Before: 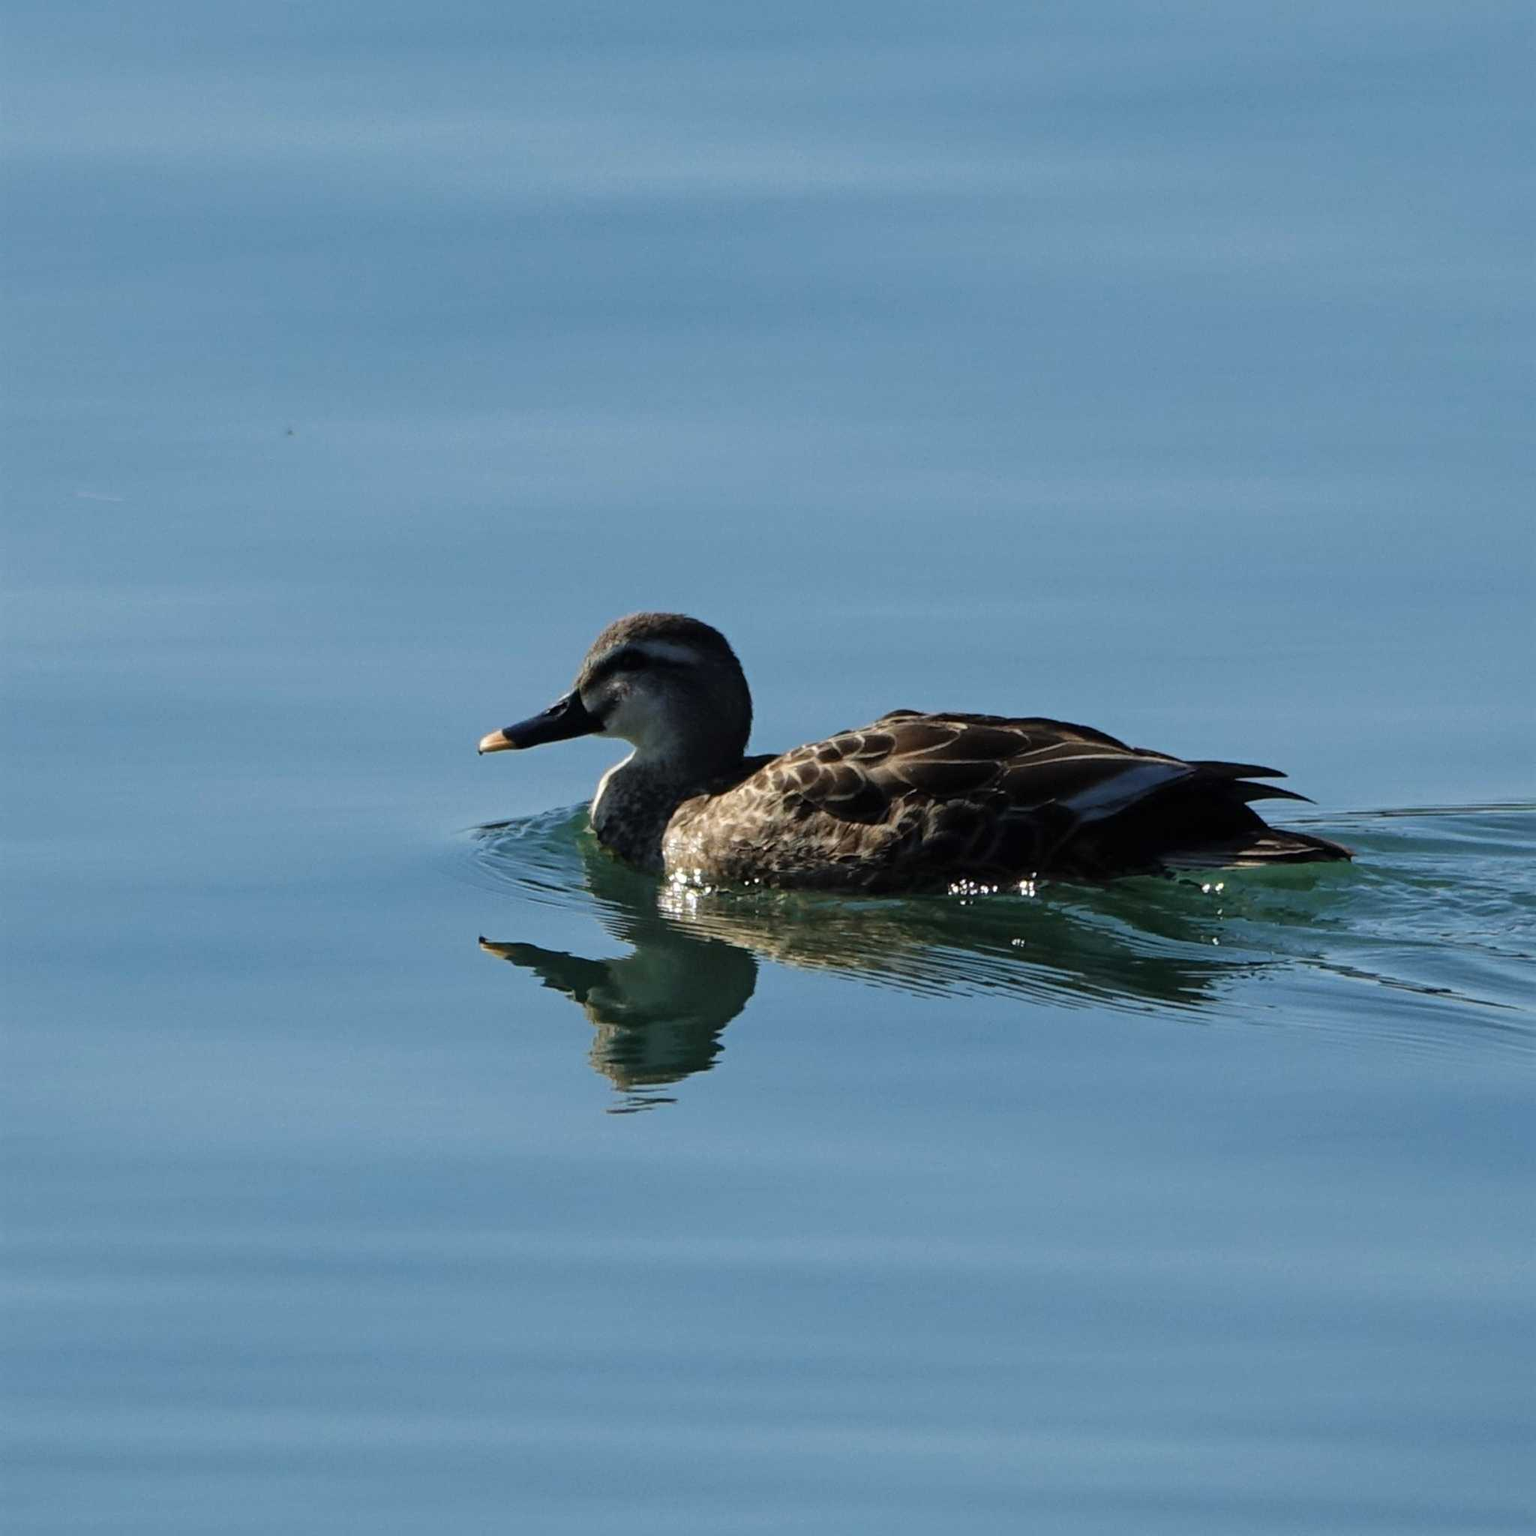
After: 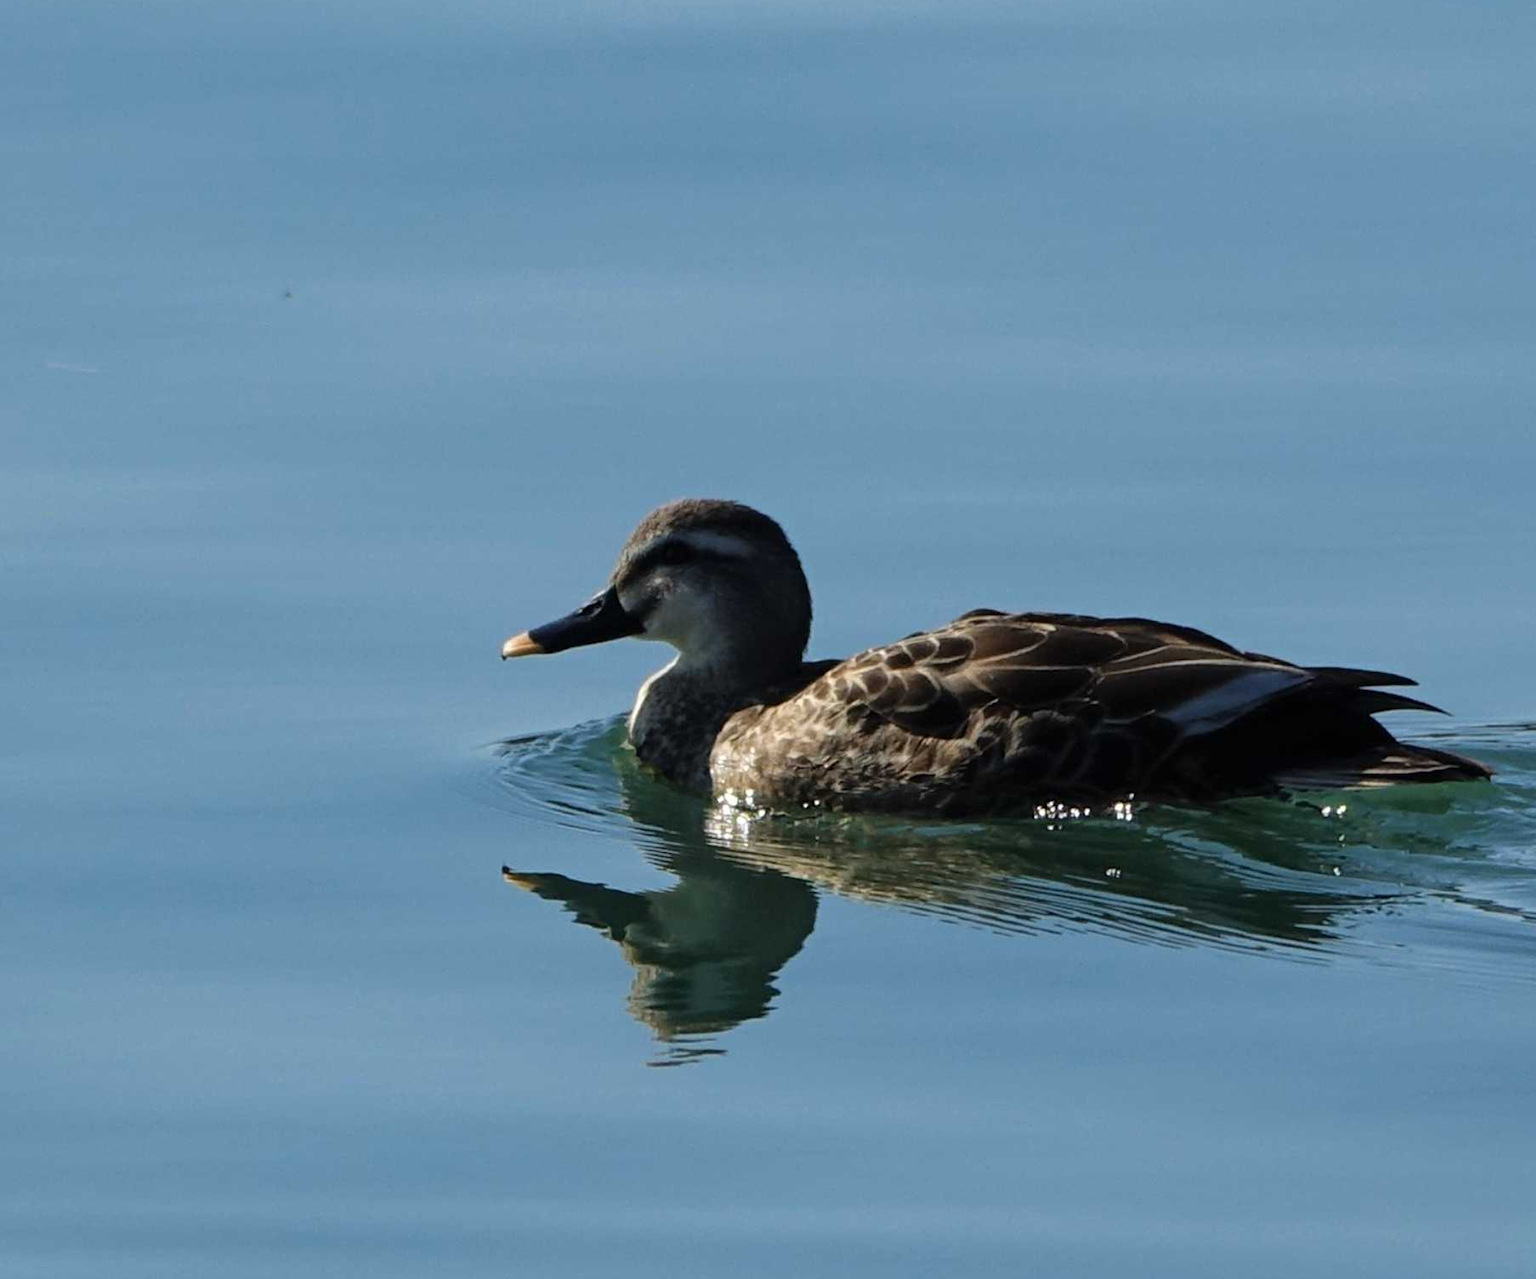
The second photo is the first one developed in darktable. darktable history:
crop and rotate: left 2.347%, top 11.263%, right 9.39%, bottom 15.246%
